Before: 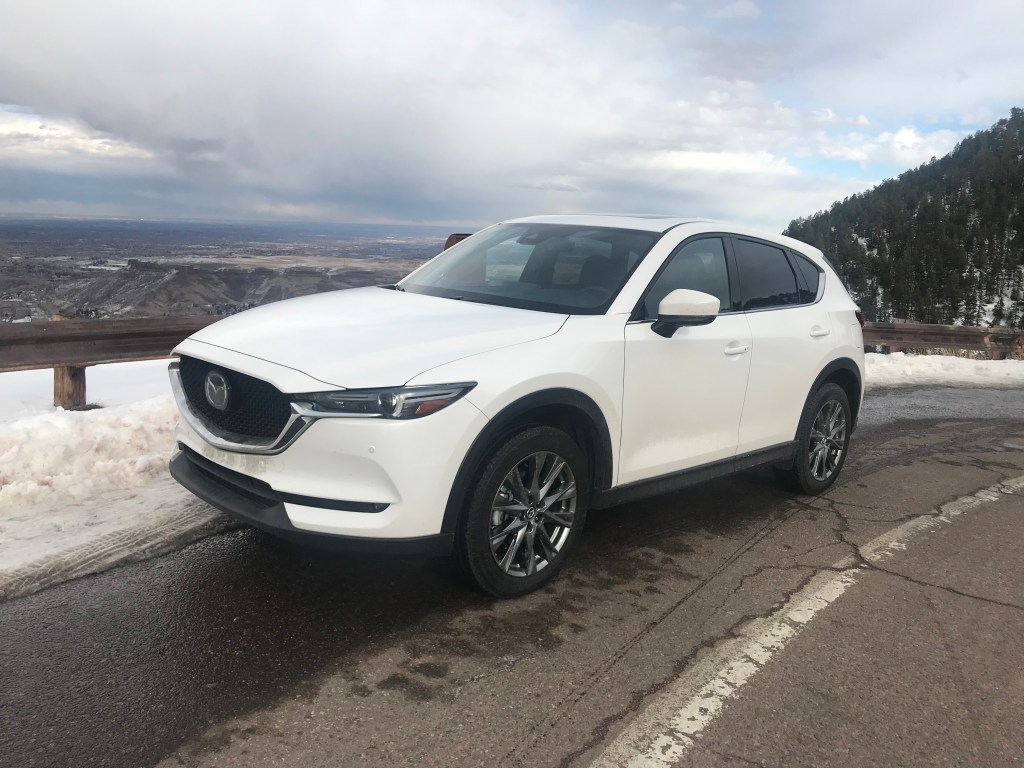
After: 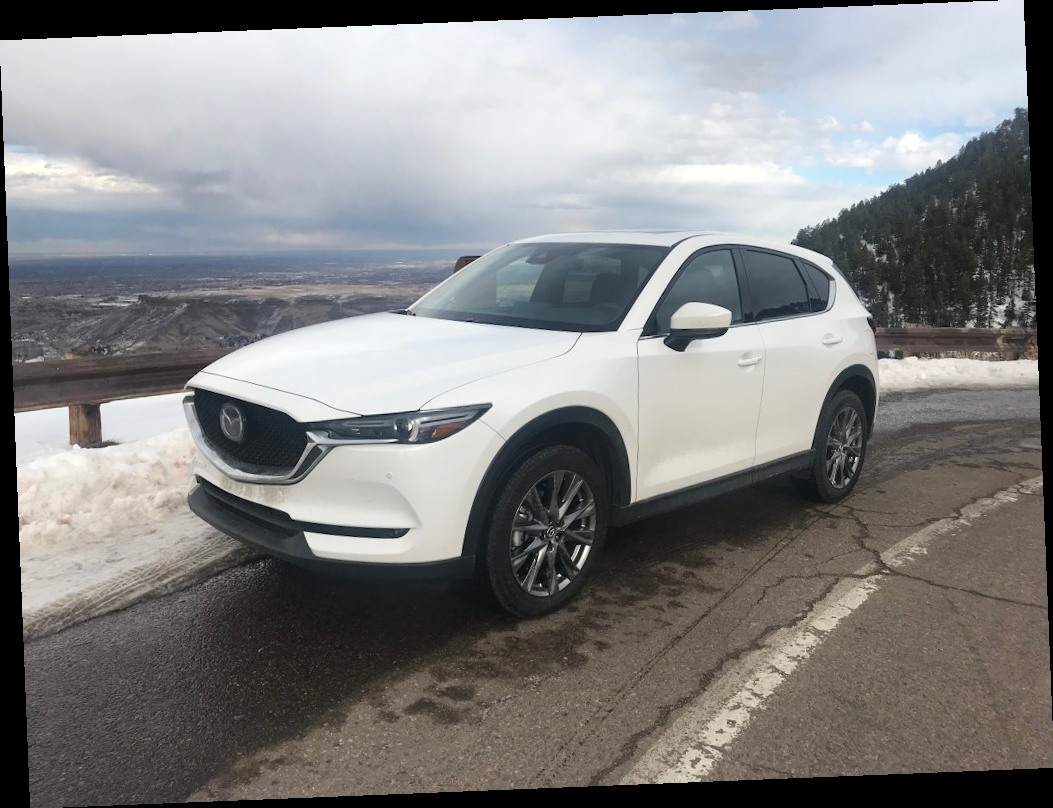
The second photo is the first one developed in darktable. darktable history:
rotate and perspective: rotation -2.29°, automatic cropping off
exposure: compensate highlight preservation false
